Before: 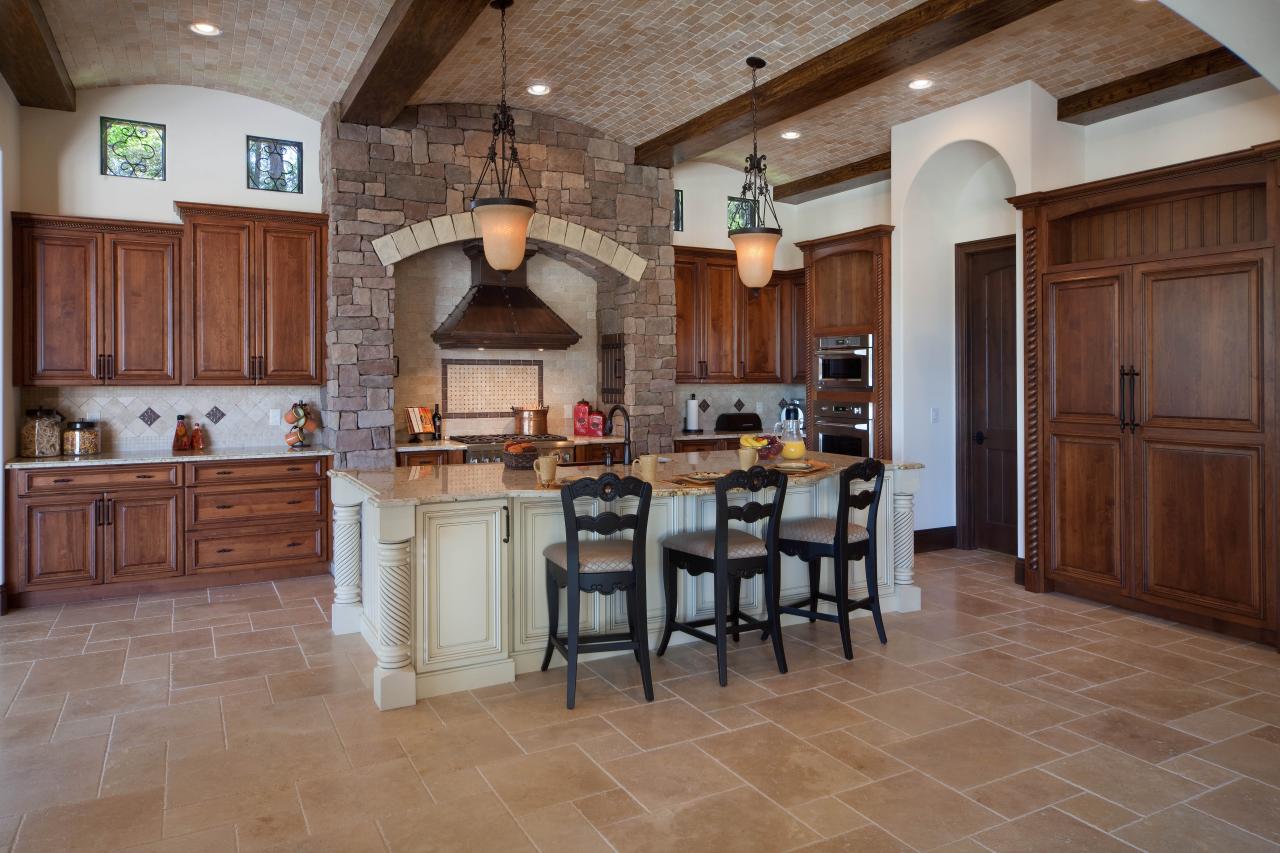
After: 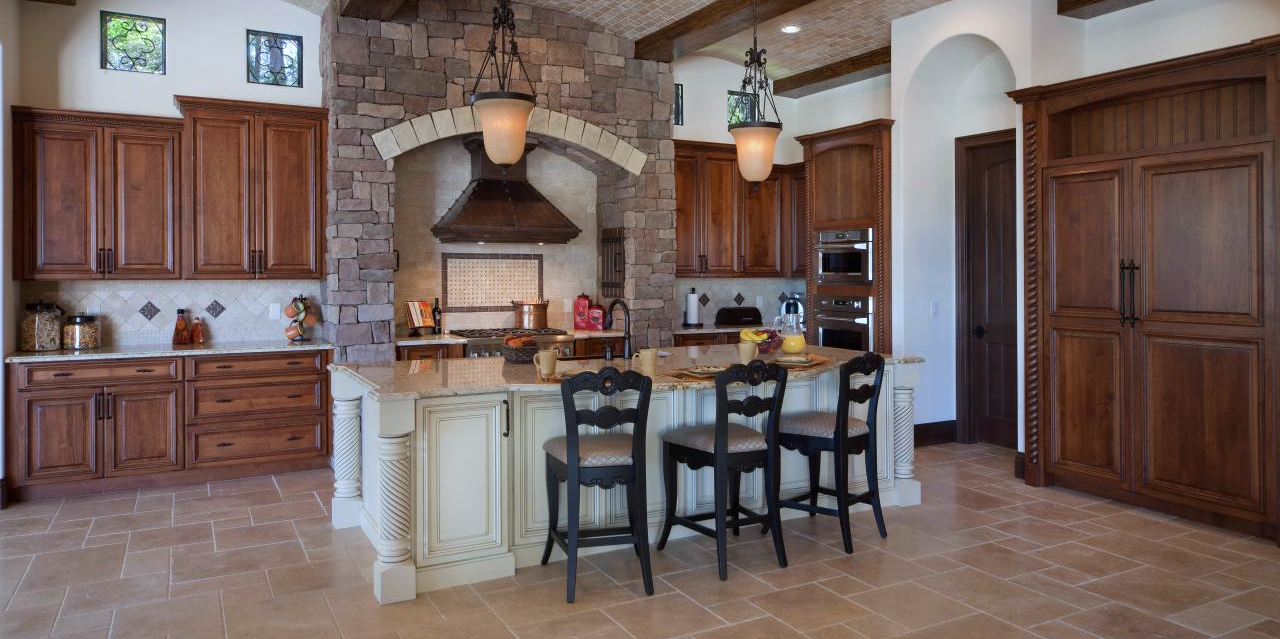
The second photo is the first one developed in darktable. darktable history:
crop and rotate: top 12.5%, bottom 12.5%
white balance: red 0.967, blue 1.049
